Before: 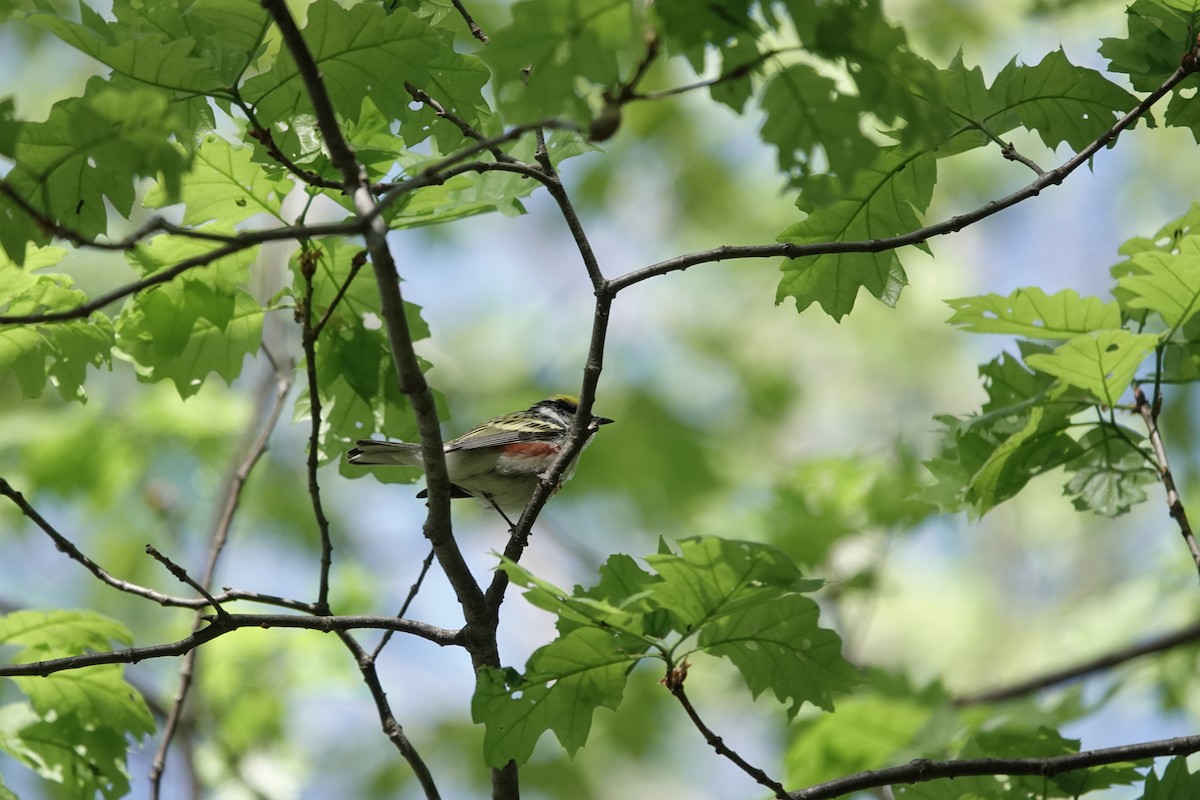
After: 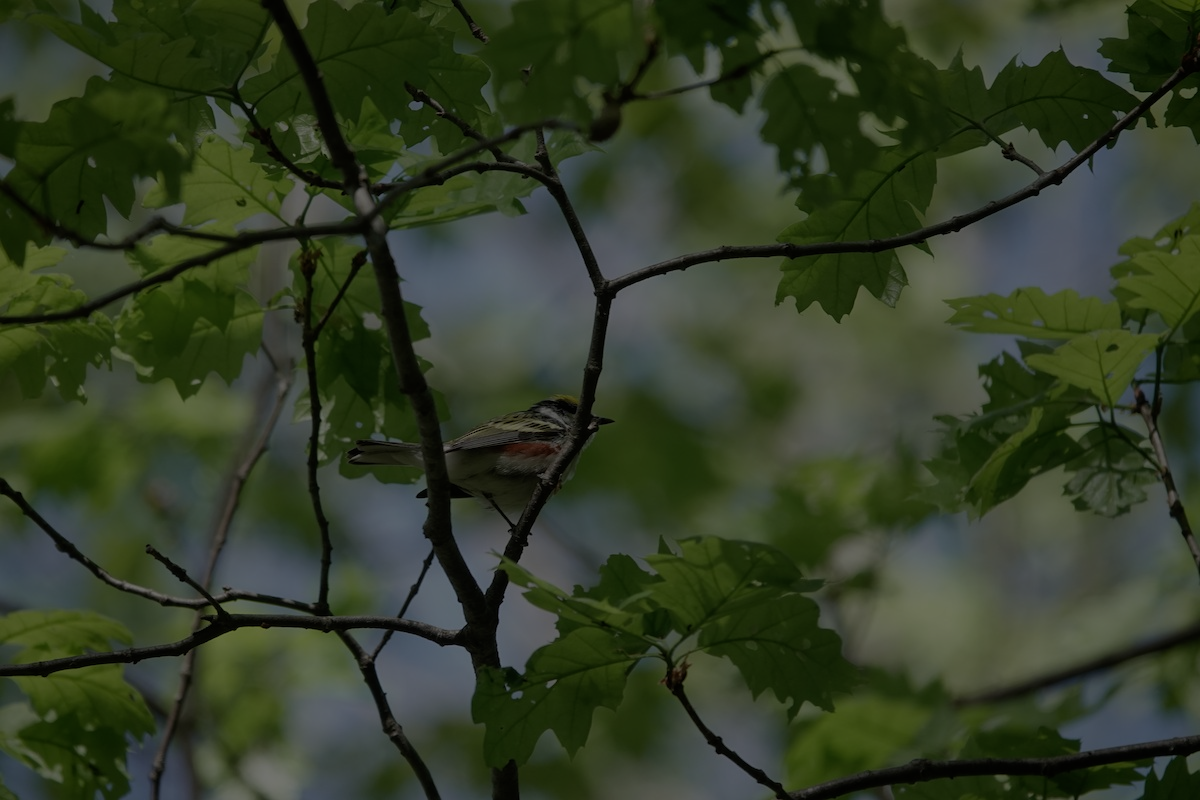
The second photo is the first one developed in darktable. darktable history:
tone equalizer: -8 EV 0.001 EV, -7 EV -0.002 EV, -6 EV 0.002 EV, -5 EV -0.03 EV, -4 EV -0.116 EV, -3 EV -0.169 EV, -2 EV 0.24 EV, -1 EV 0.702 EV, +0 EV 0.493 EV
exposure: exposure -2.446 EV, compensate highlight preservation false
vignetting: brightness -0.233, saturation 0.141
